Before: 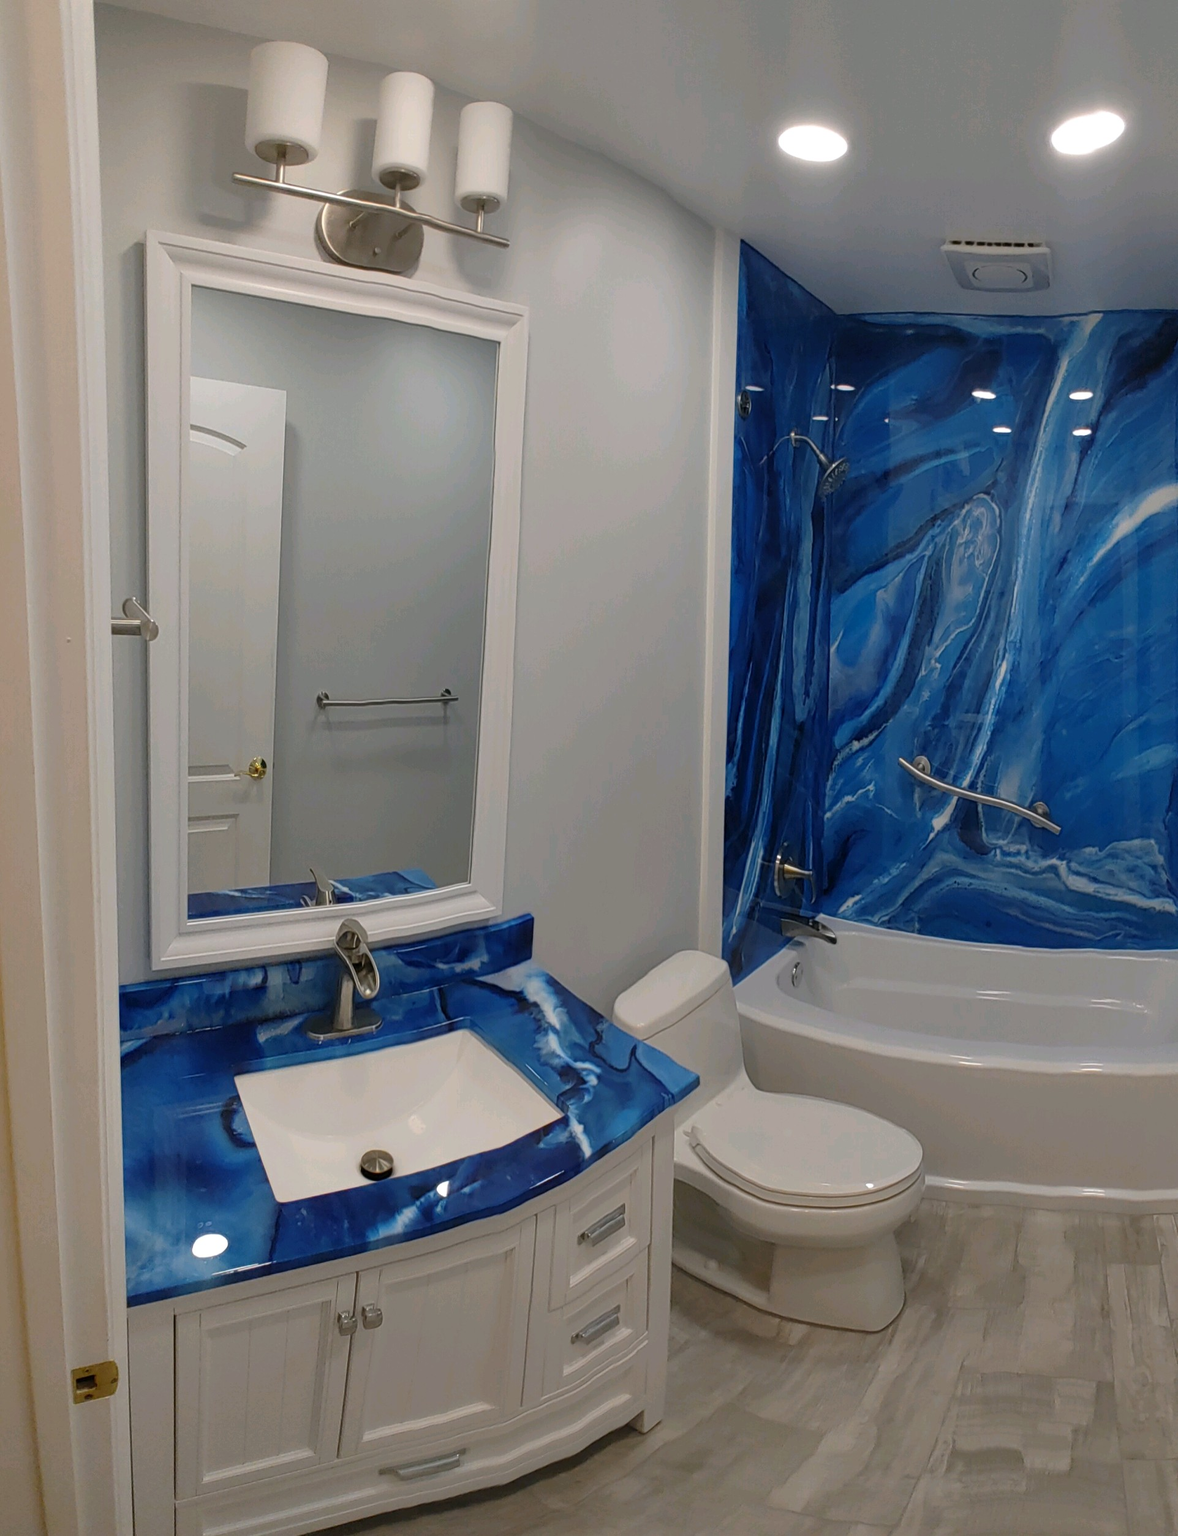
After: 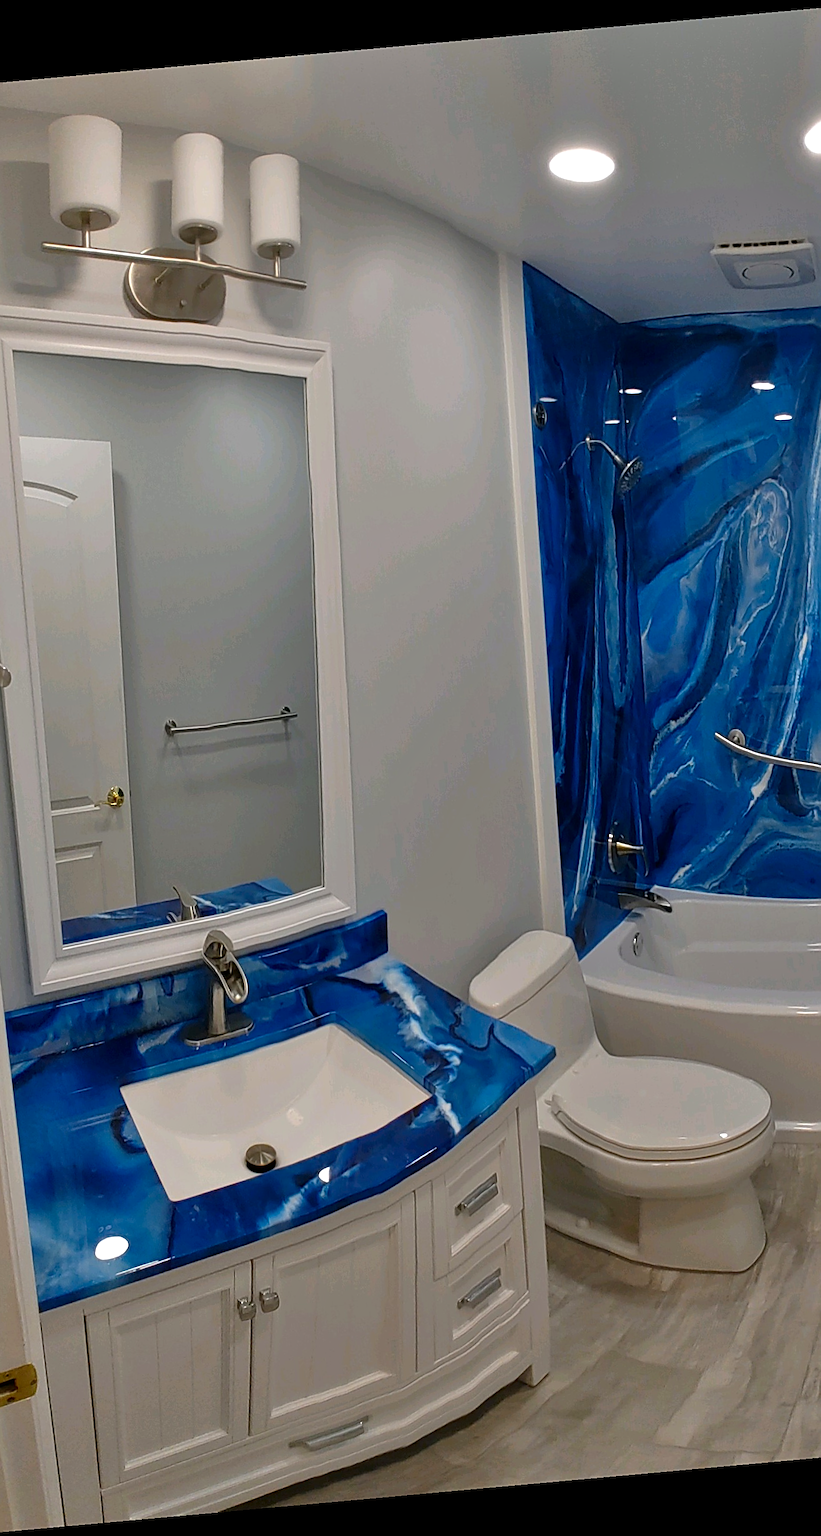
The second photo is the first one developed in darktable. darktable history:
crop and rotate: left 15.546%, right 17.787%
rotate and perspective: rotation -5.2°, automatic cropping off
tone equalizer: -8 EV 0.001 EV, -7 EV -0.004 EV, -6 EV 0.009 EV, -5 EV 0.032 EV, -4 EV 0.276 EV, -3 EV 0.644 EV, -2 EV 0.584 EV, -1 EV 0.187 EV, +0 EV 0.024 EV
contrast brightness saturation: contrast 0.07, brightness -0.13, saturation 0.06
sharpen: on, module defaults
